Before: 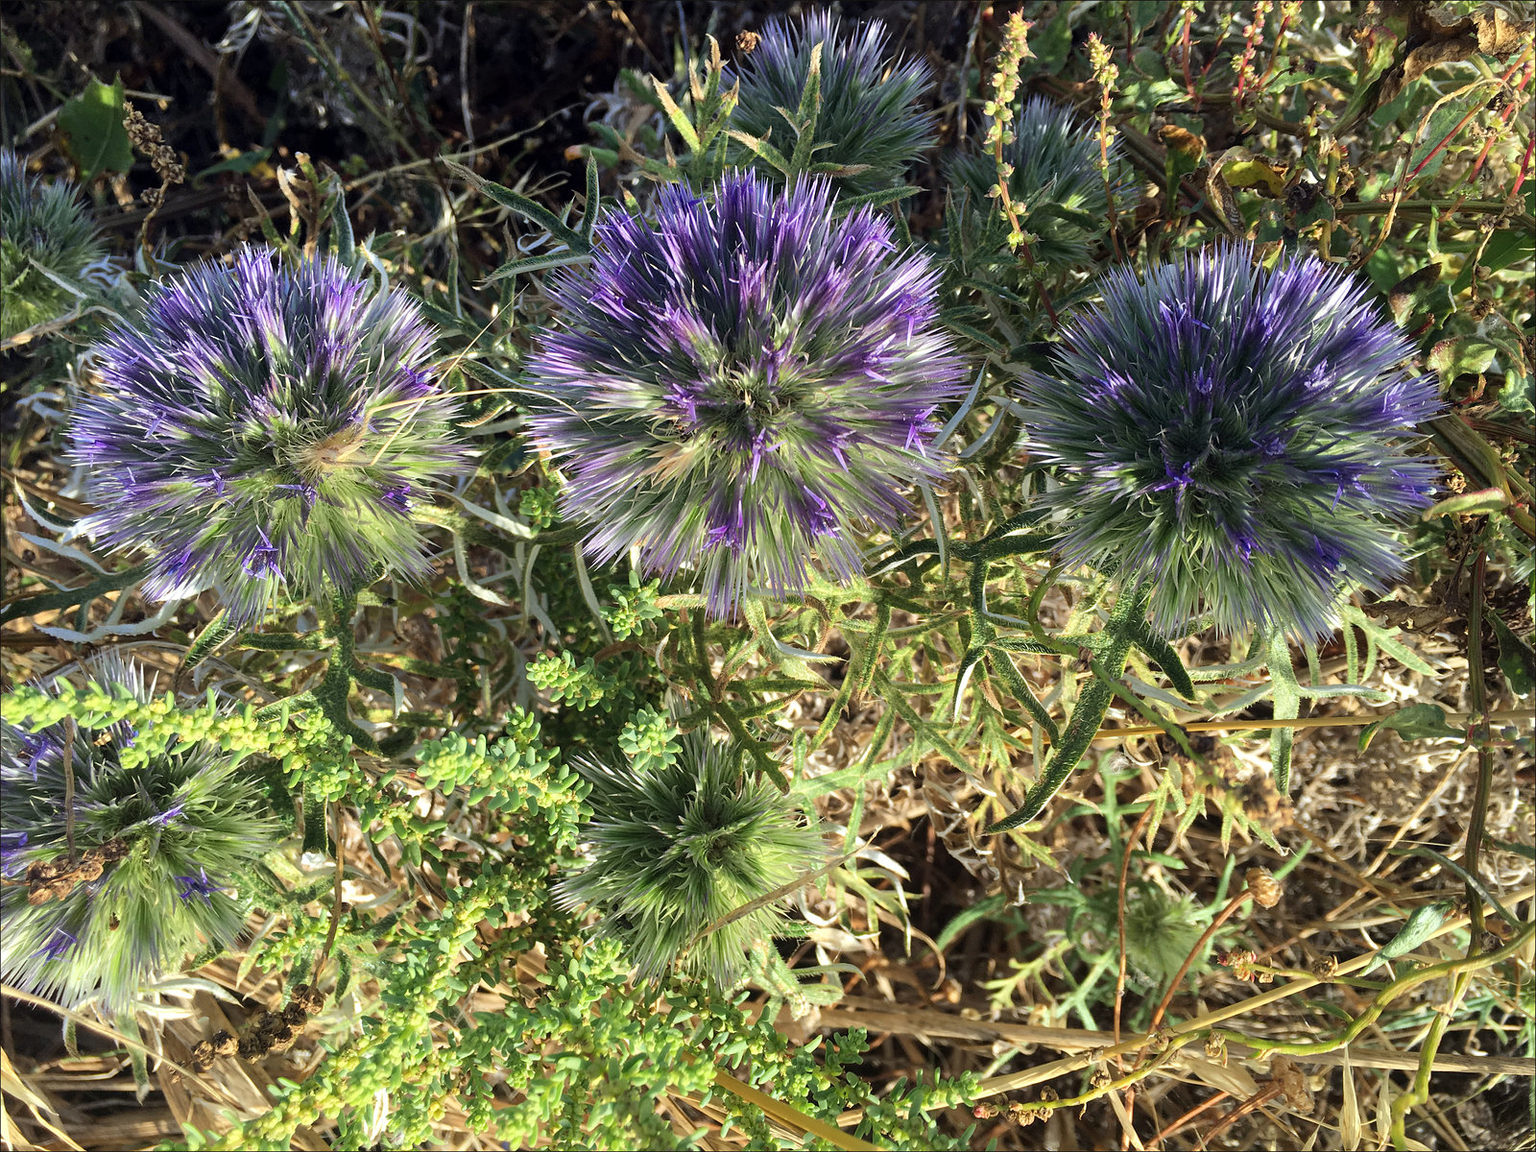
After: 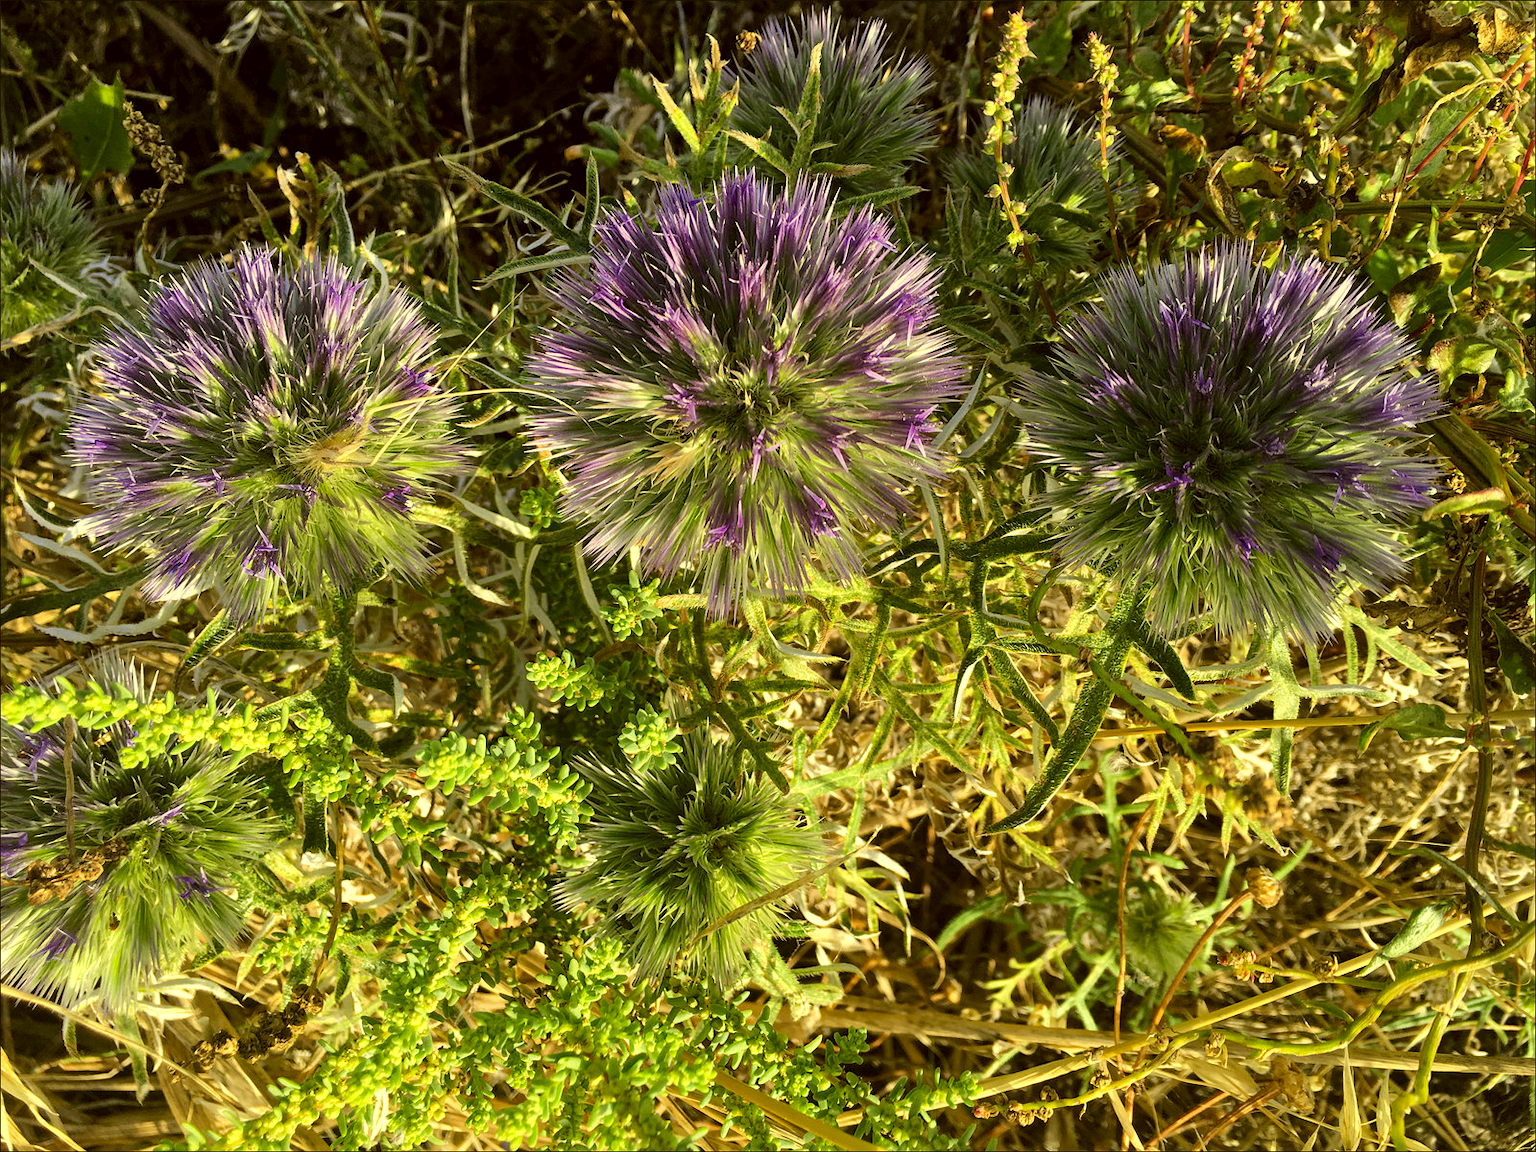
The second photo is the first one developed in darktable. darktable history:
local contrast: mode bilateral grid, contrast 28, coarseness 17, detail 116%, midtone range 0.2
color correction: highlights a* 0.091, highlights b* 28.91, shadows a* -0.239, shadows b* 21.35
